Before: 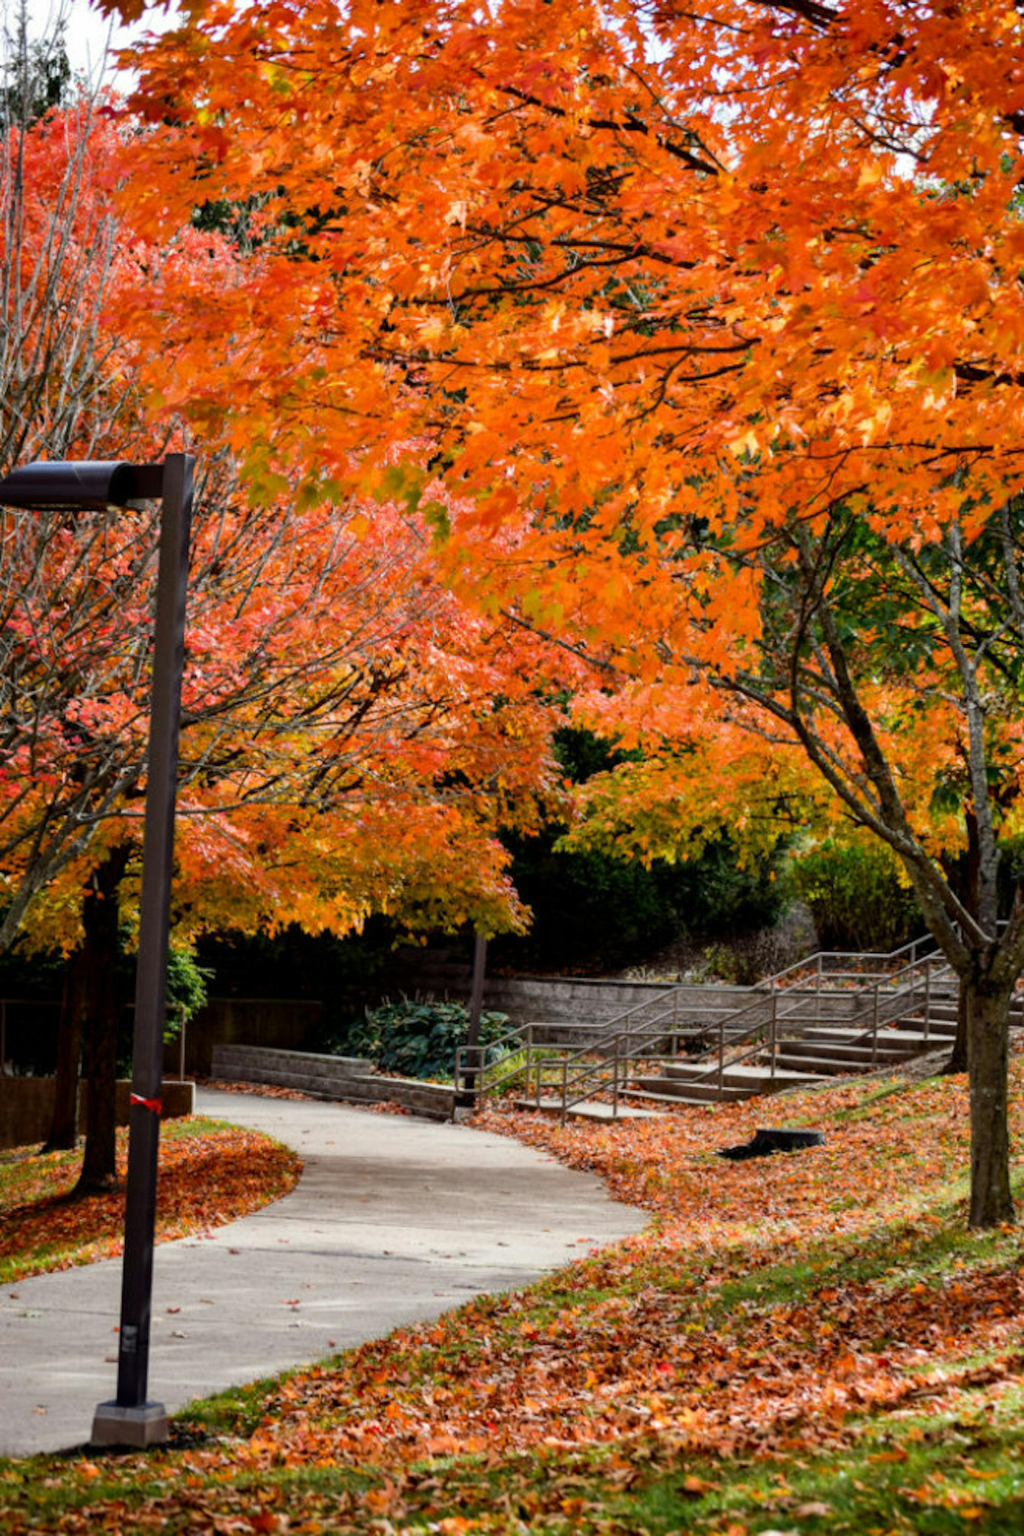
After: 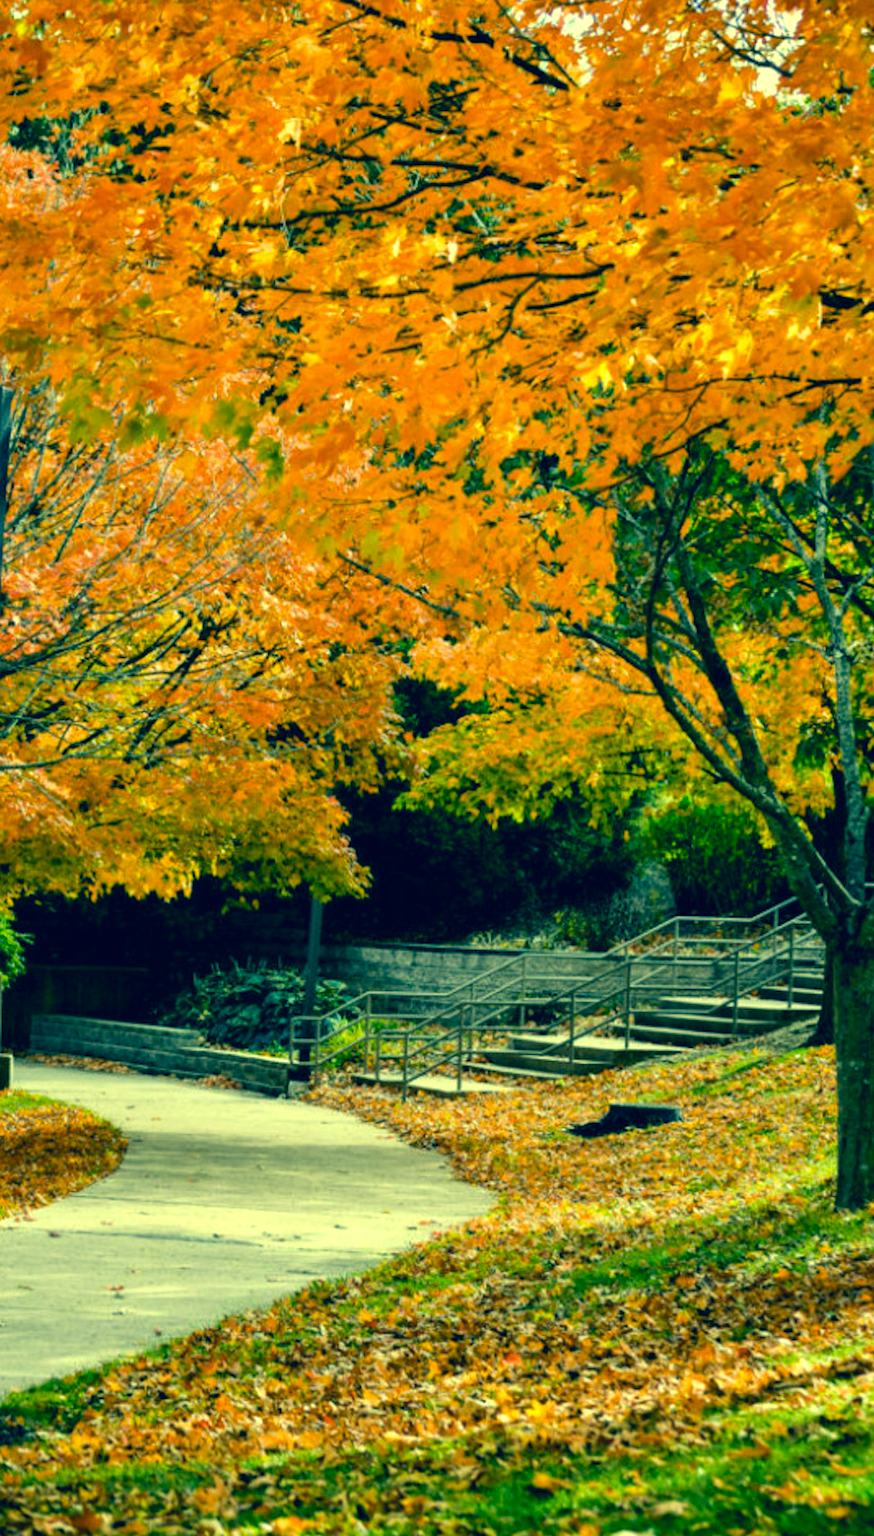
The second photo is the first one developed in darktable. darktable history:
crop and rotate: left 17.932%, top 5.875%, right 1.697%
color correction: highlights a* -15.35, highlights b* 39.8, shadows a* -39.31, shadows b* -25.99
exposure: black level correction 0.004, exposure 0.416 EV, compensate highlight preservation false
